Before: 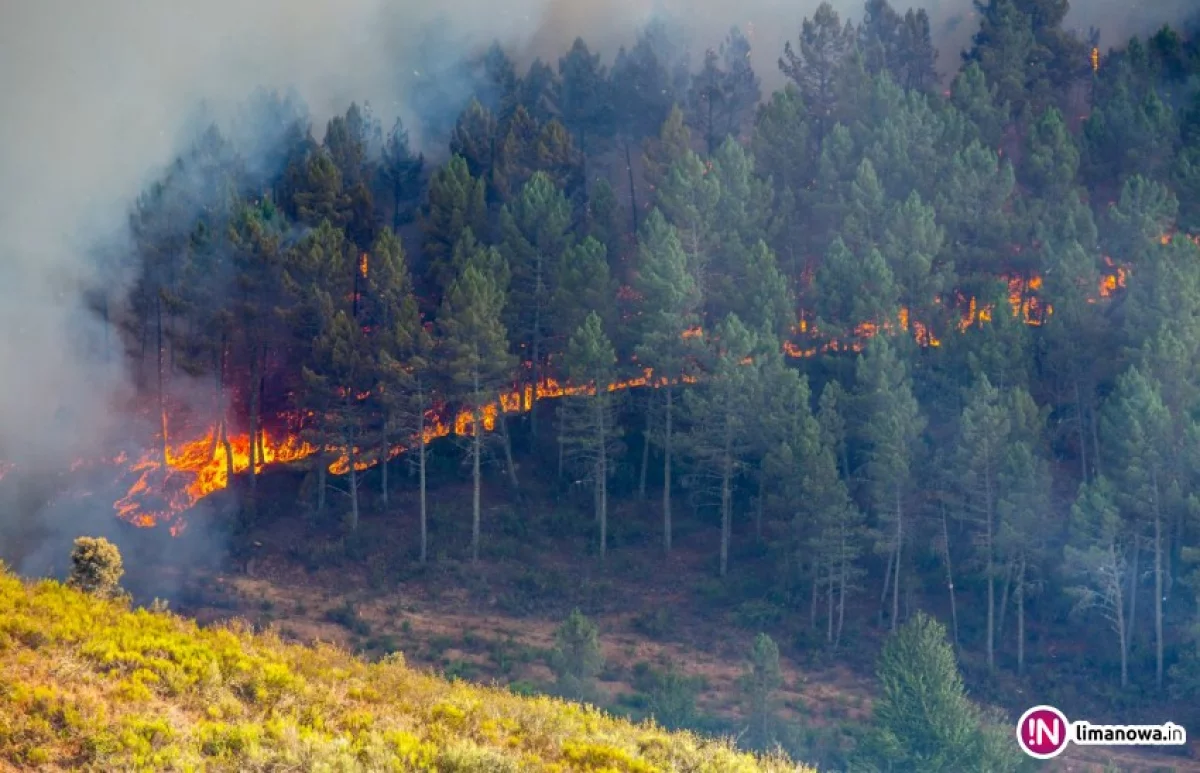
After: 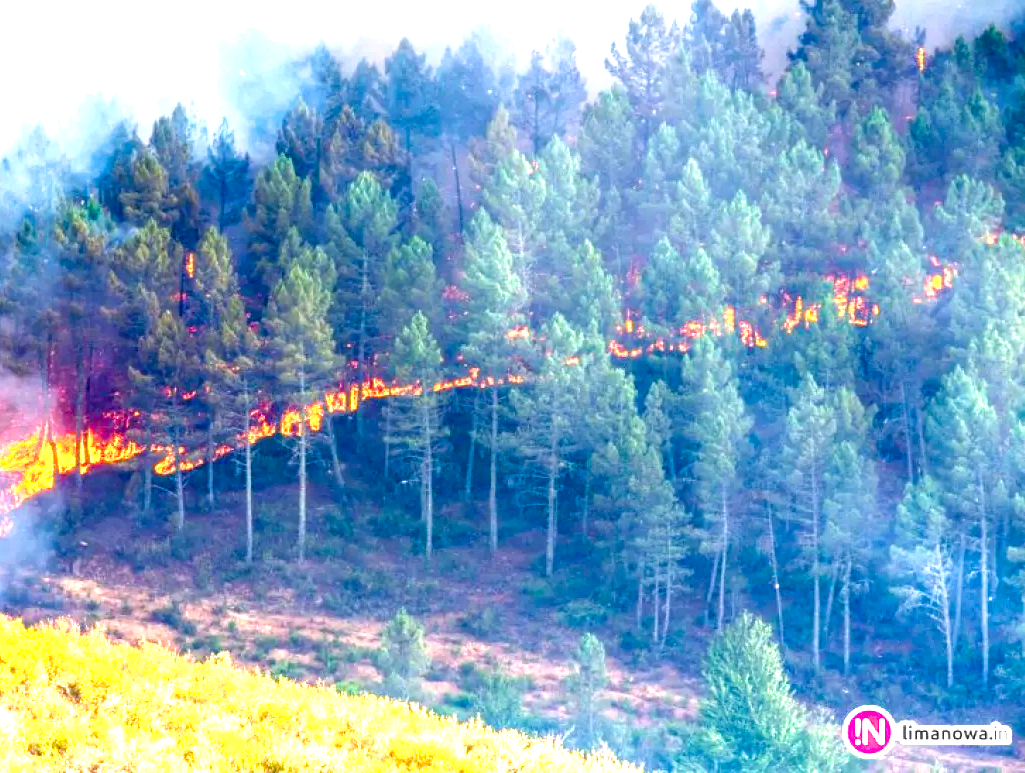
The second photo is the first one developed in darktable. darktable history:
local contrast: detail 130%
crop and rotate: left 14.537%
velvia: strength 31.36%, mid-tones bias 0.201
exposure: black level correction 0.001, exposure 1.813 EV, compensate exposure bias true, compensate highlight preservation false
shadows and highlights: shadows 1.33, highlights 38.93
